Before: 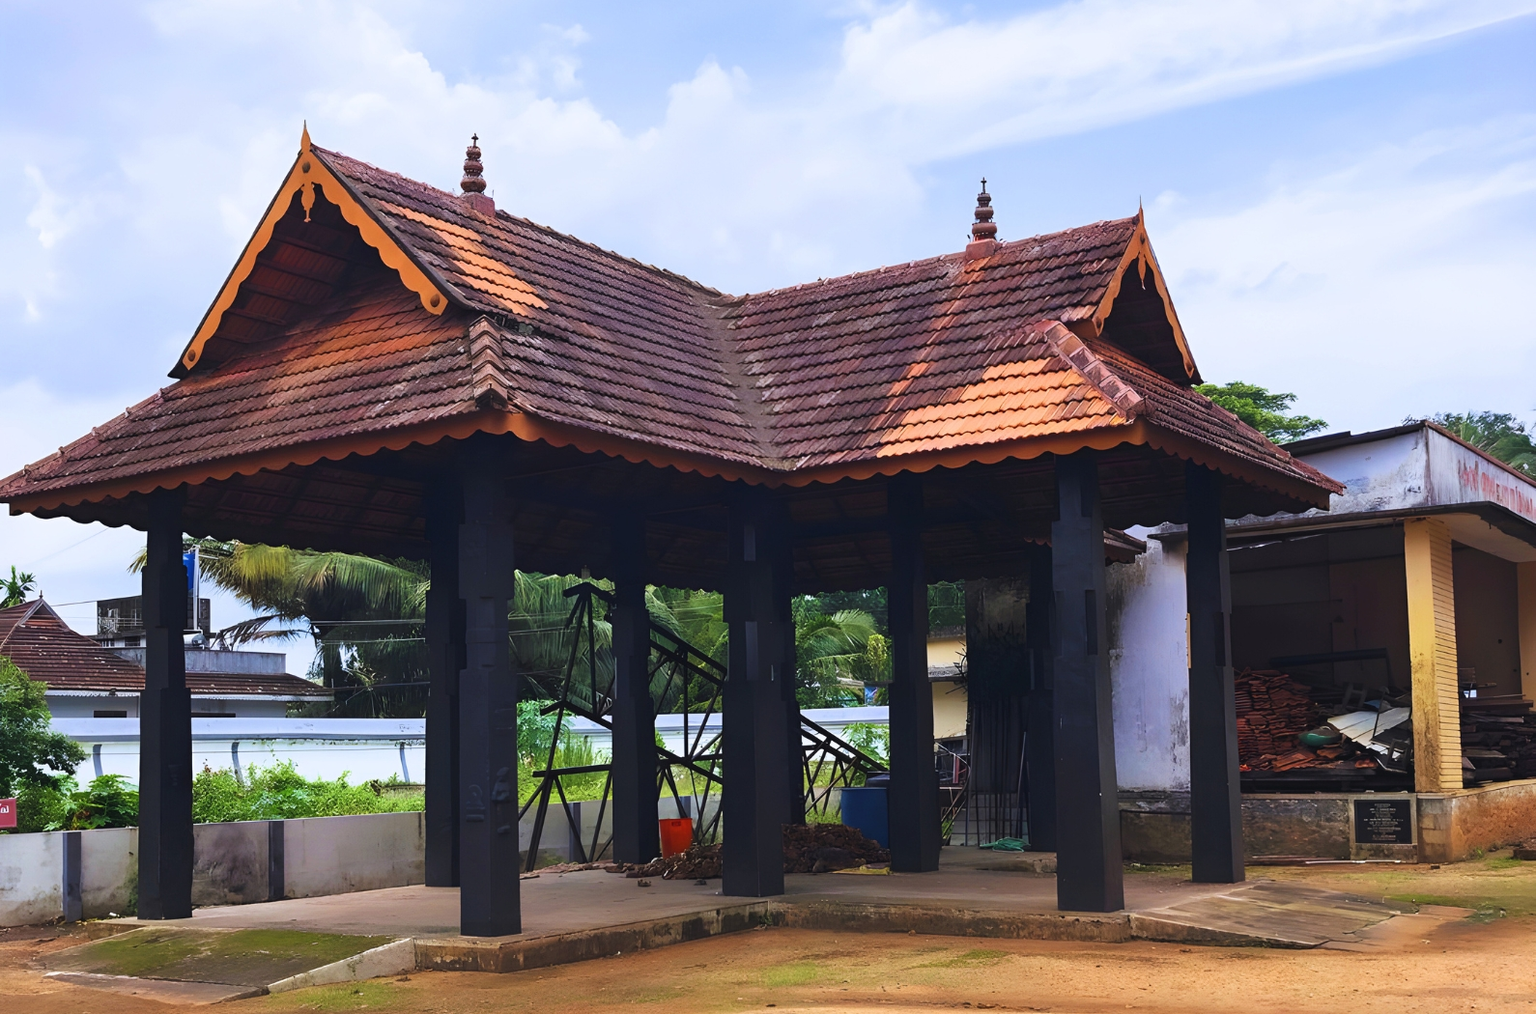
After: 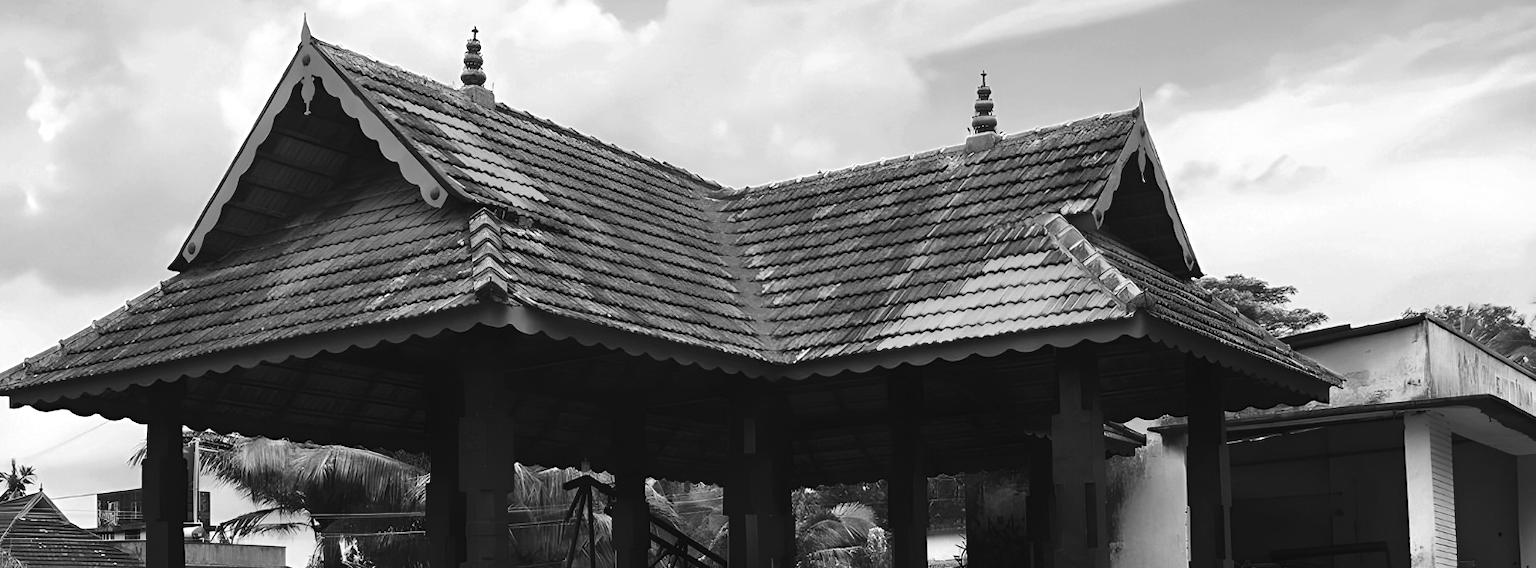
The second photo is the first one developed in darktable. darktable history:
tone equalizer: -8 EV -0.417 EV, -7 EV -0.389 EV, -6 EV -0.333 EV, -5 EV -0.222 EV, -3 EV 0.222 EV, -2 EV 0.333 EV, -1 EV 0.389 EV, +0 EV 0.417 EV, edges refinement/feathering 500, mask exposure compensation -1.25 EV, preserve details no
crop and rotate: top 10.605%, bottom 33.274%
color zones: curves: ch0 [(0.002, 0.593) (0.143, 0.417) (0.285, 0.541) (0.455, 0.289) (0.608, 0.327) (0.727, 0.283) (0.869, 0.571) (1, 0.603)]; ch1 [(0, 0) (0.143, 0) (0.286, 0) (0.429, 0) (0.571, 0) (0.714, 0) (0.857, 0)]
